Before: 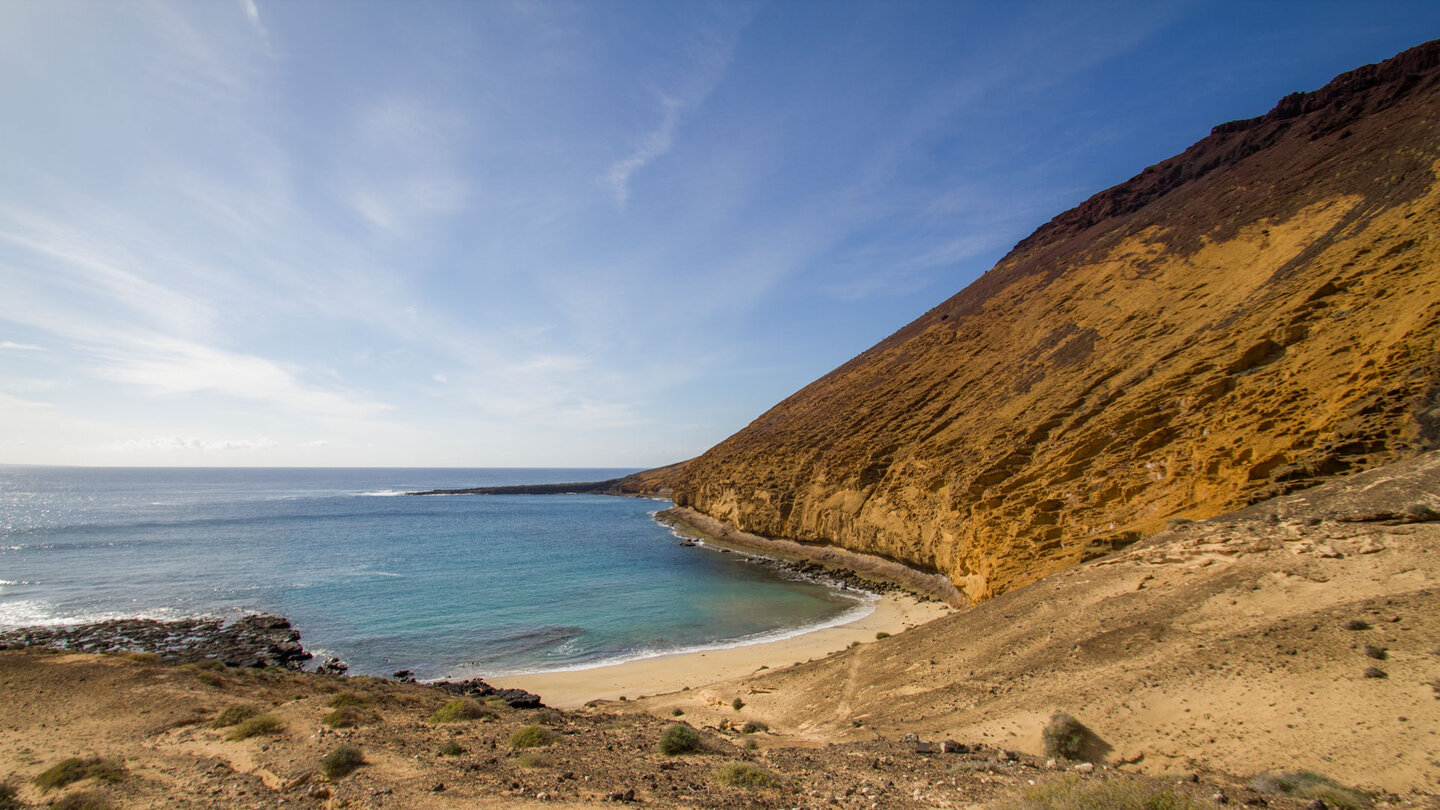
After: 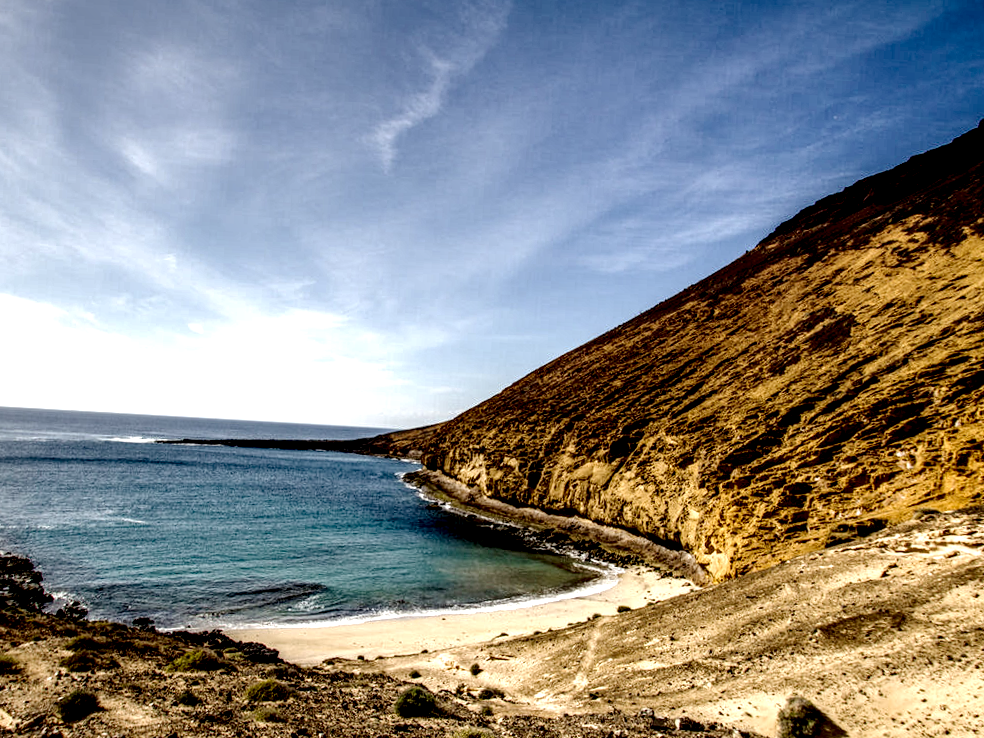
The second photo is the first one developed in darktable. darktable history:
color correction: highlights a* -0.16, highlights b* 0.138
tone curve: curves: ch0 [(0, 0.026) (0.175, 0.178) (0.463, 0.502) (0.796, 0.764) (1, 0.961)]; ch1 [(0, 0) (0.437, 0.398) (0.469, 0.472) (0.505, 0.504) (0.553, 0.552) (1, 1)]; ch2 [(0, 0) (0.505, 0.495) (0.579, 0.579) (1, 1)], preserve colors none
crop and rotate: angle -3.13°, left 13.991%, top 0.027%, right 11.072%, bottom 0.017%
haze removal: adaptive false
local contrast: highlights 110%, shadows 43%, detail 292%
exposure: black level correction 0.01, exposure 0.012 EV, compensate highlight preservation false
